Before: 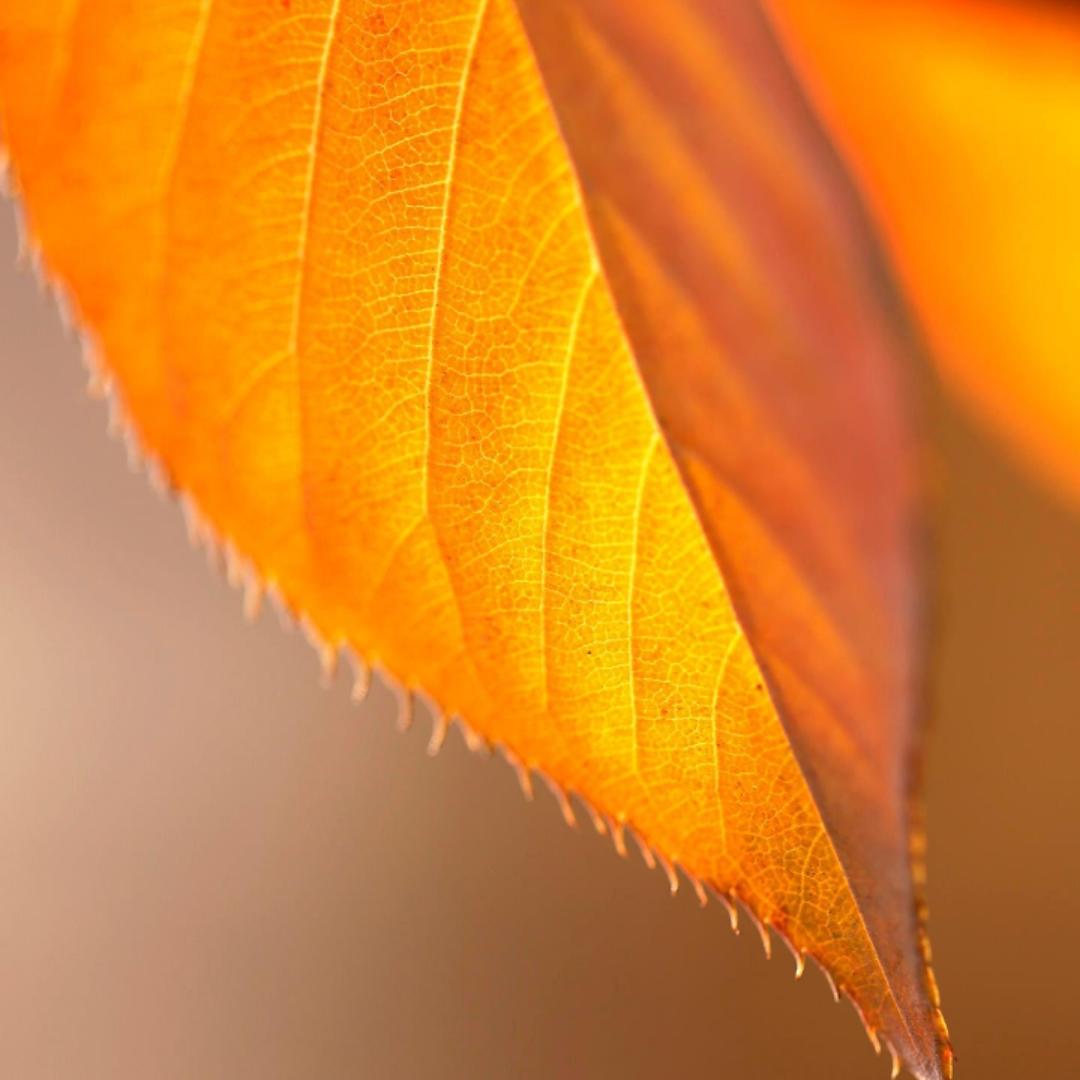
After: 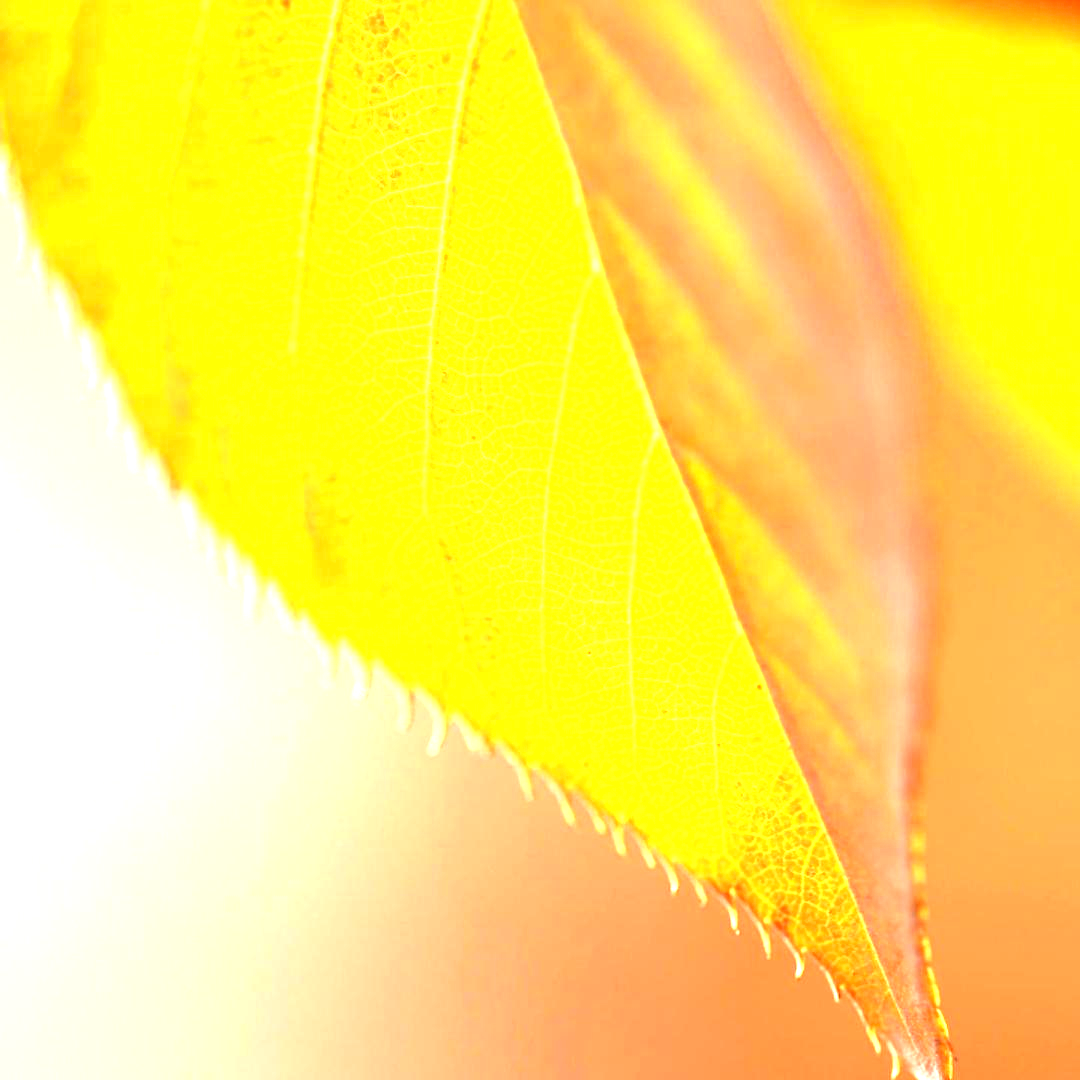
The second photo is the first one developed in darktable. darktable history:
exposure: black level correction 0, exposure 2.112 EV, compensate highlight preservation false
